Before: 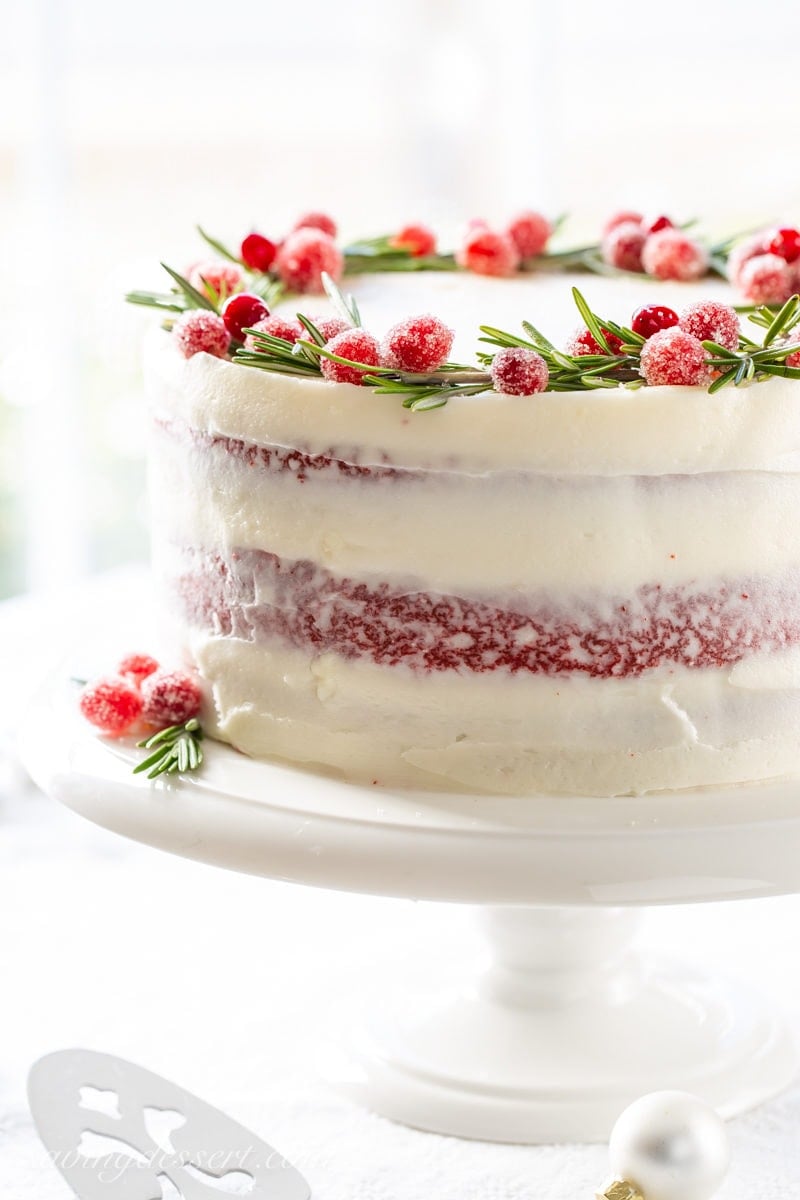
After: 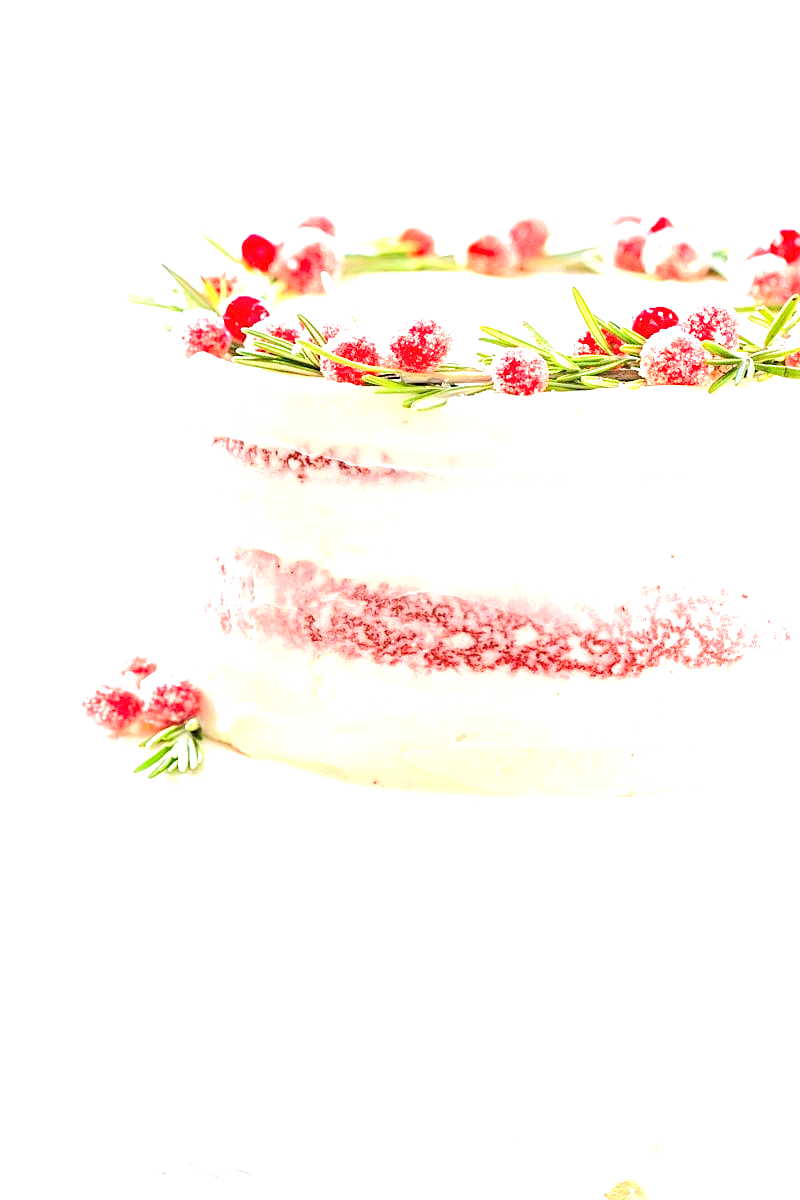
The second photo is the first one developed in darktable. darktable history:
exposure: black level correction 0, exposure 1.383 EV, compensate highlight preservation false
sharpen: on, module defaults
tone equalizer: -7 EV 0.148 EV, -6 EV 0.621 EV, -5 EV 1.14 EV, -4 EV 1.32 EV, -3 EV 1.14 EV, -2 EV 0.6 EV, -1 EV 0.157 EV, edges refinement/feathering 500, mask exposure compensation -1.57 EV, preserve details no
